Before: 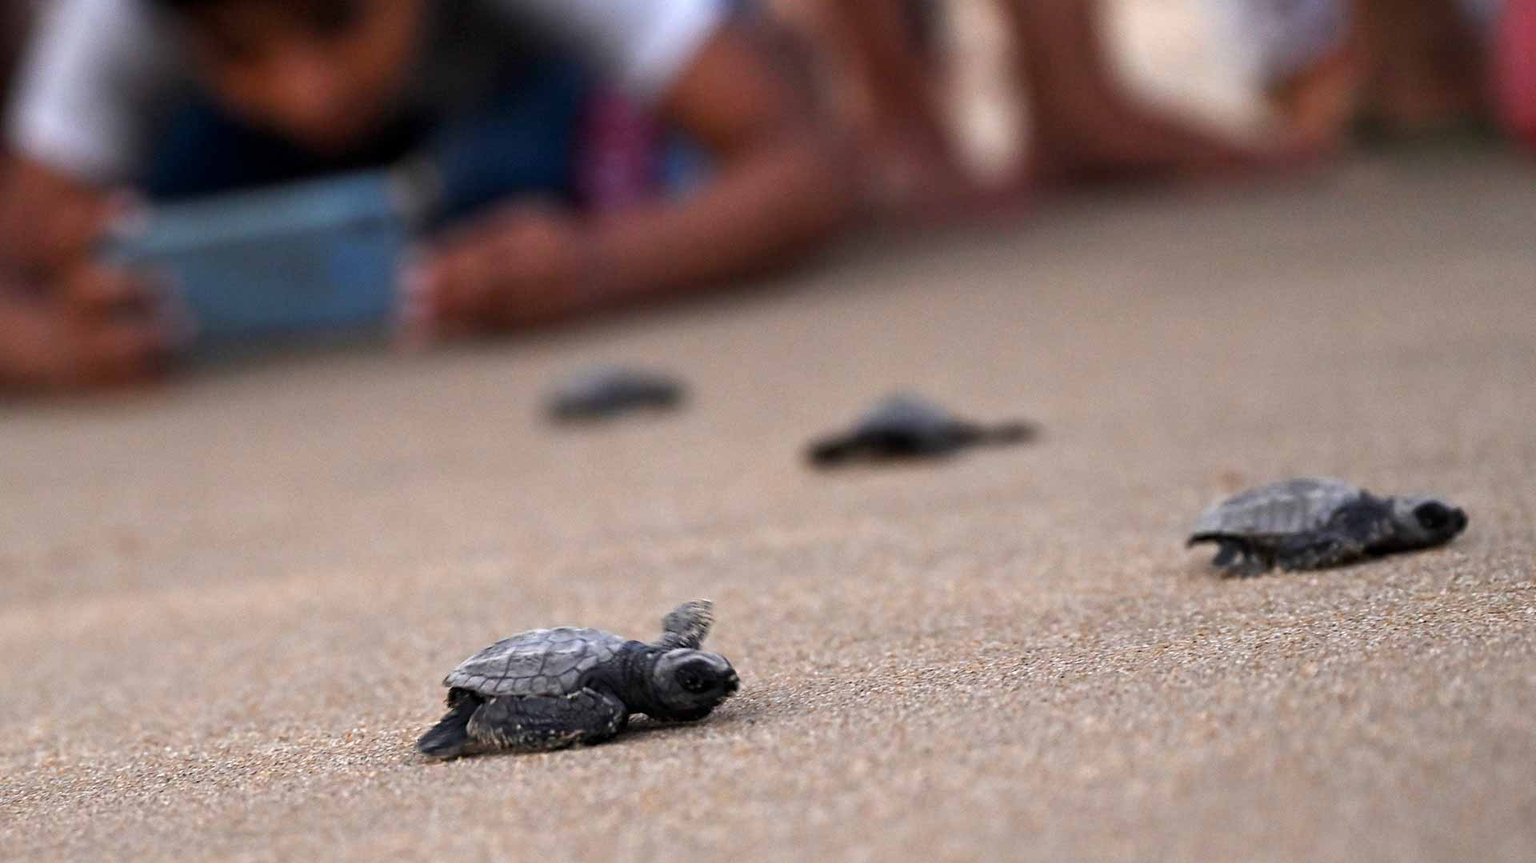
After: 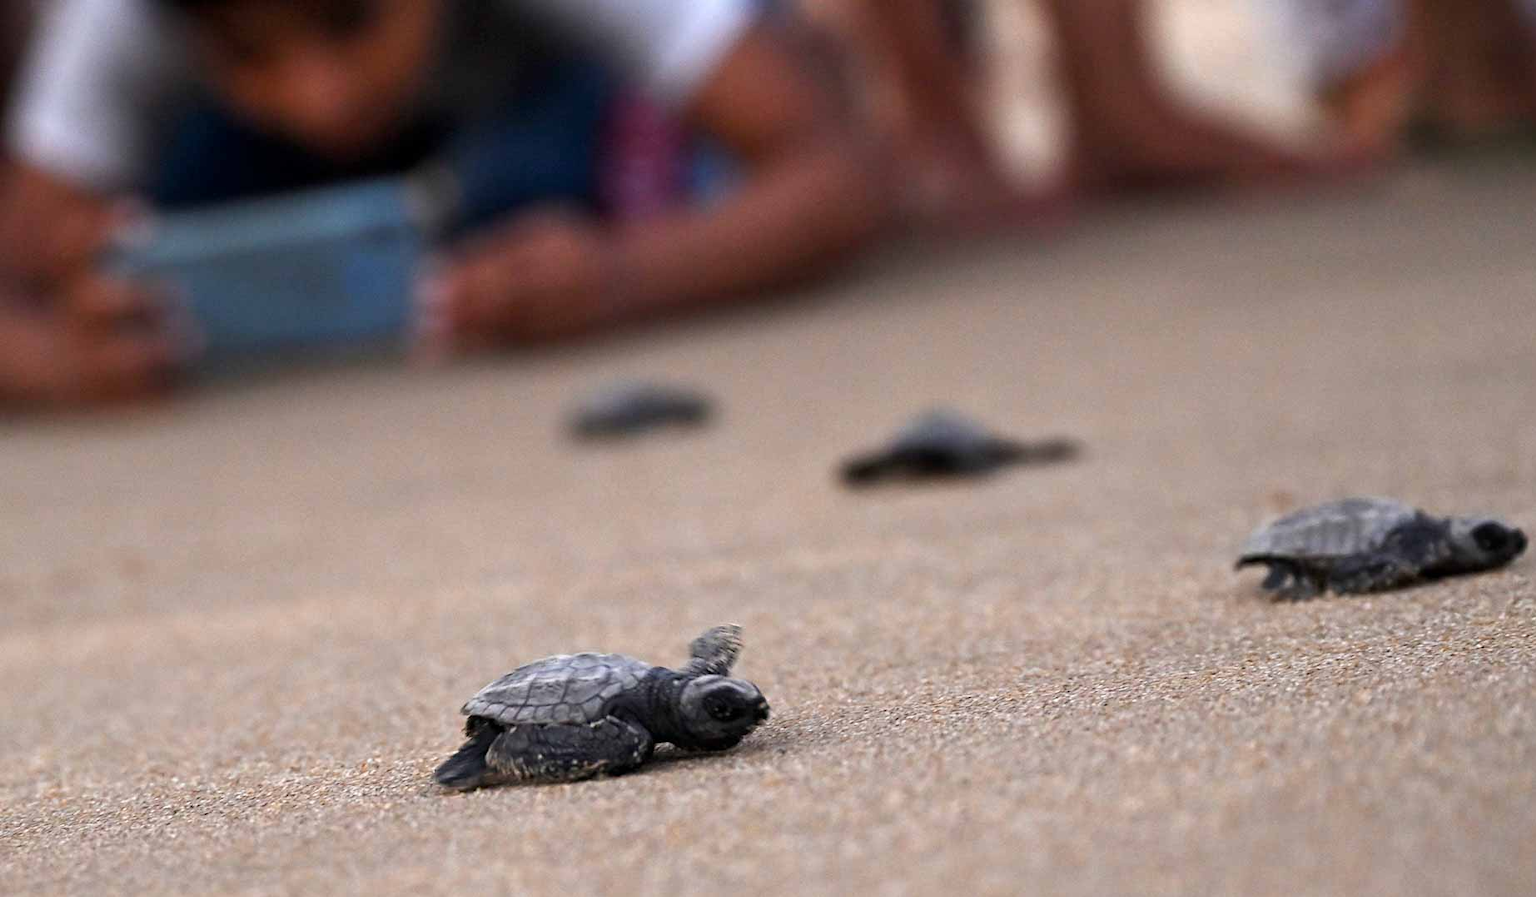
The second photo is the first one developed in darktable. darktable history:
crop: right 3.856%, bottom 0.021%
